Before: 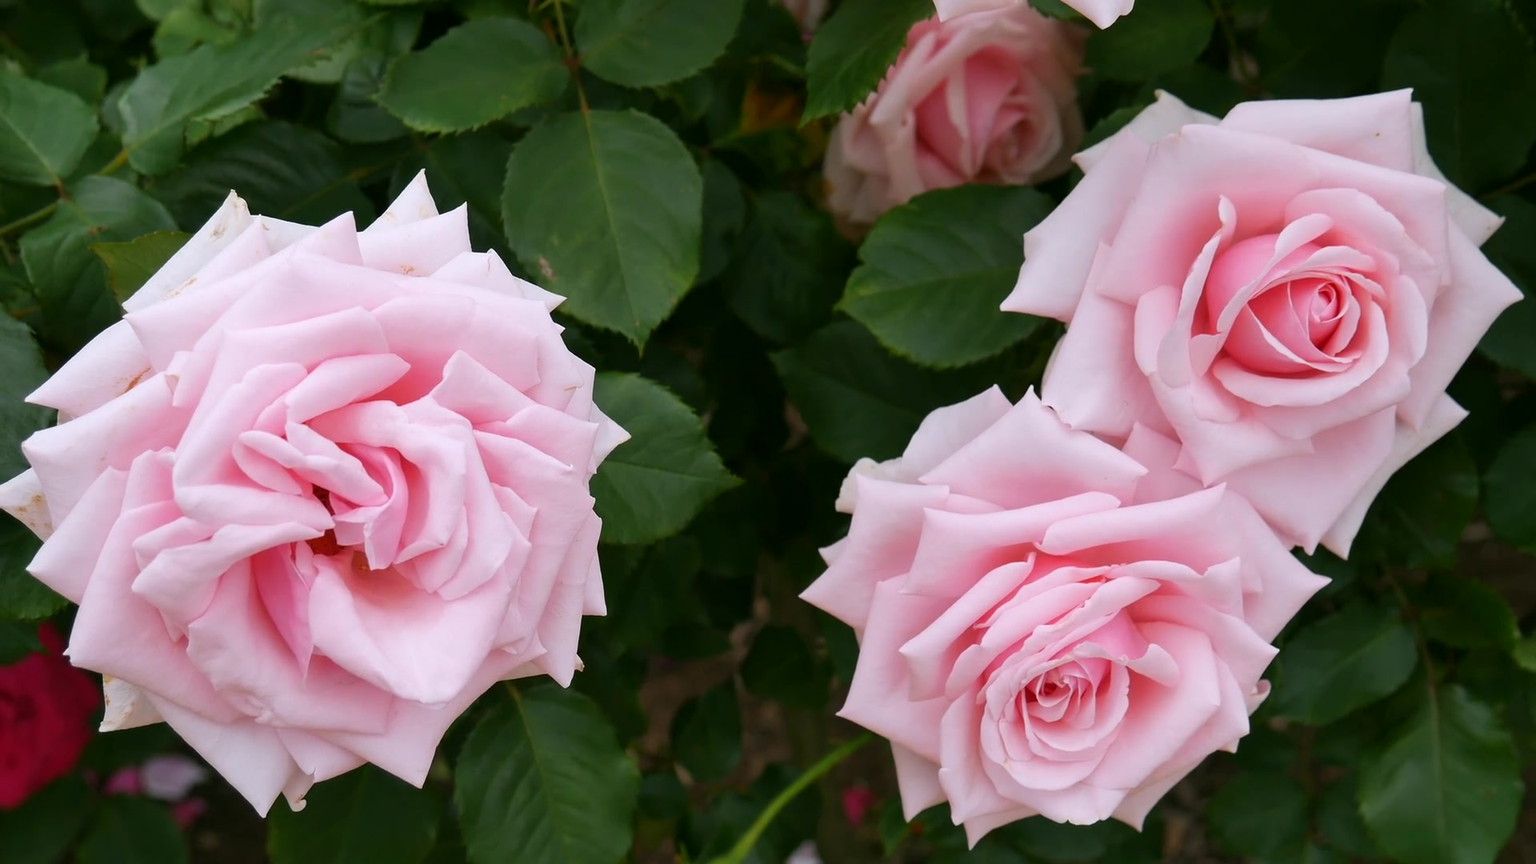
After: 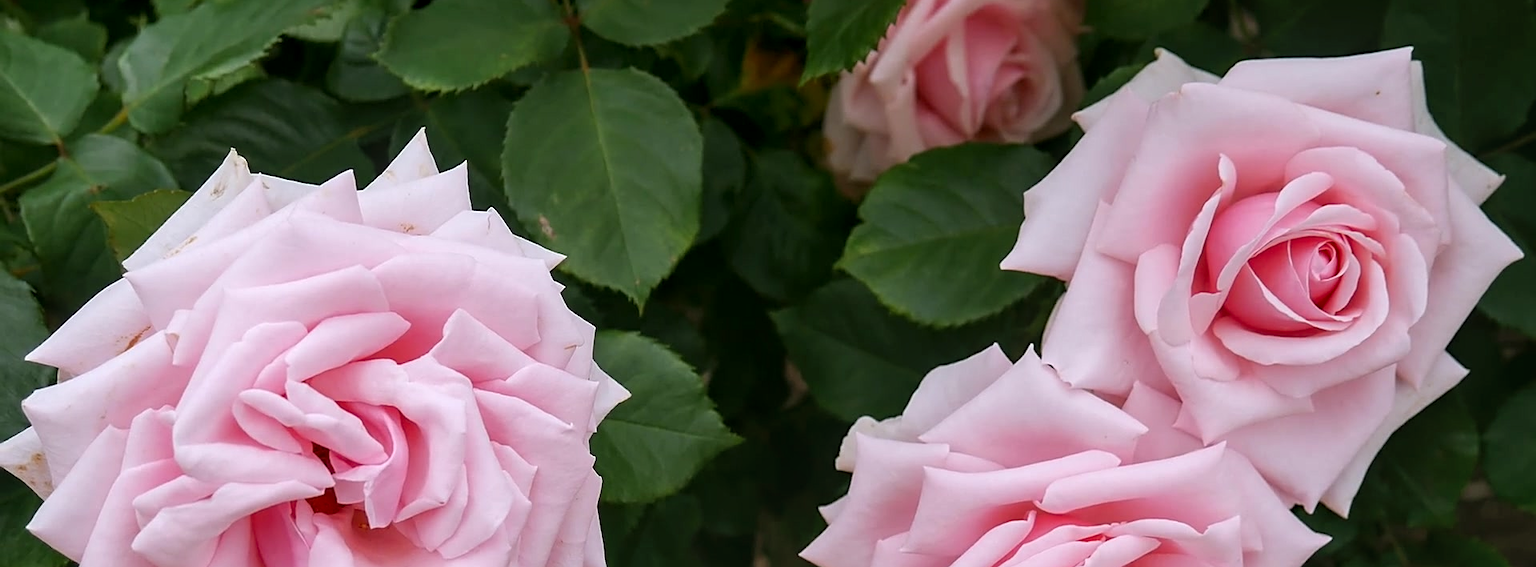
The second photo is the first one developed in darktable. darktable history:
sharpen: on, module defaults
crop and rotate: top 4.848%, bottom 29.503%
local contrast: on, module defaults
